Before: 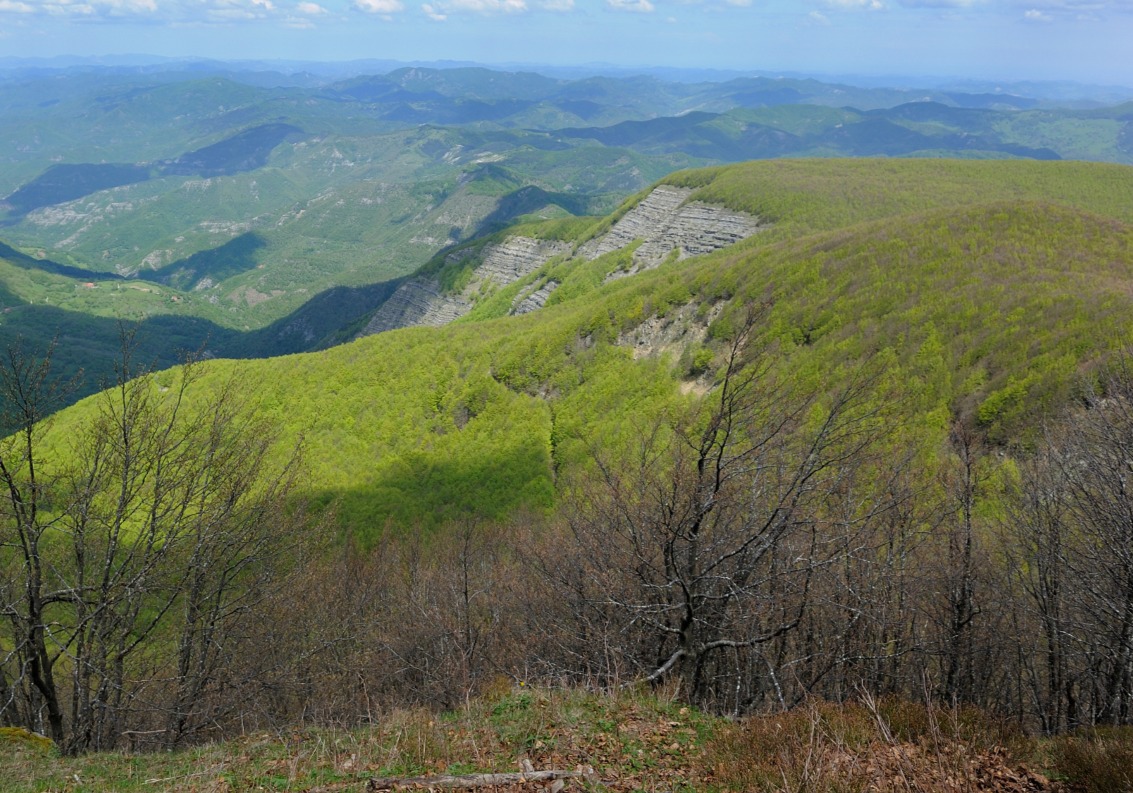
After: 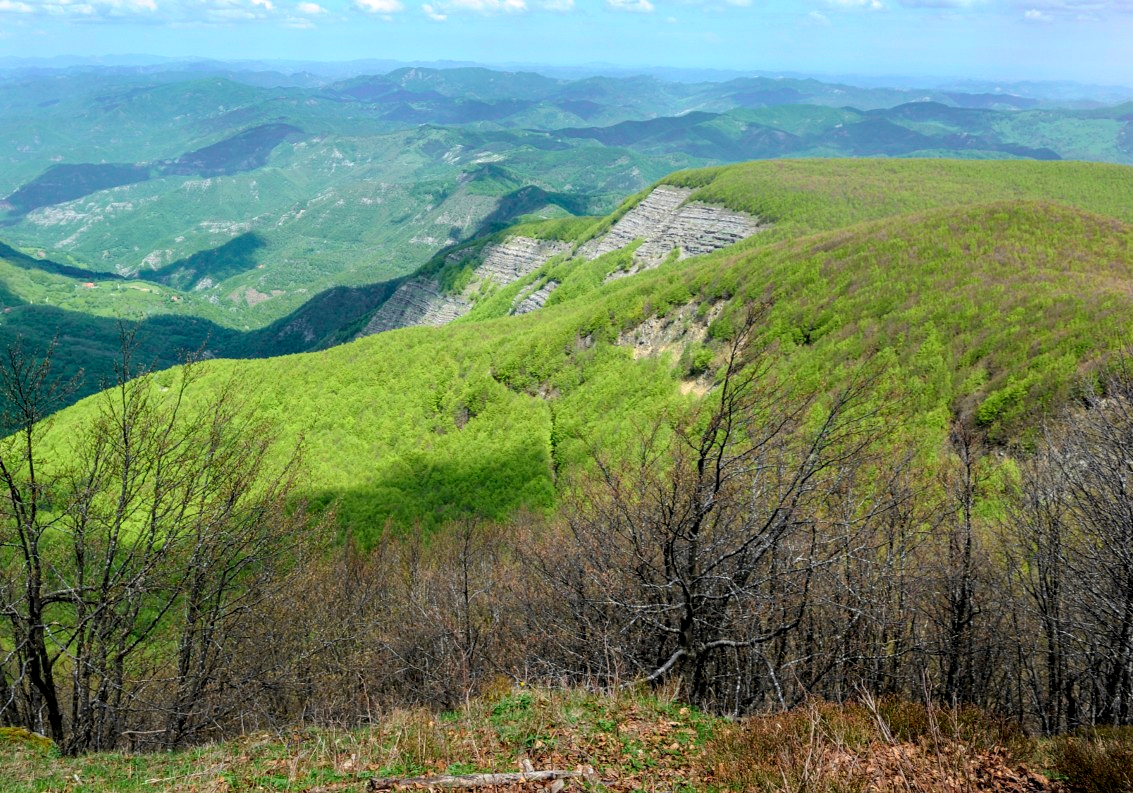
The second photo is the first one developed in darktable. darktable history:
local contrast: detail 144%
tone curve: curves: ch0 [(0, 0) (0.051, 0.047) (0.102, 0.099) (0.228, 0.262) (0.446, 0.527) (0.695, 0.778) (0.908, 0.946) (1, 1)]; ch1 [(0, 0) (0.339, 0.298) (0.402, 0.363) (0.453, 0.413) (0.485, 0.469) (0.494, 0.493) (0.504, 0.501) (0.525, 0.533) (0.563, 0.591) (0.597, 0.631) (1, 1)]; ch2 [(0, 0) (0.48, 0.48) (0.504, 0.5) (0.539, 0.554) (0.59, 0.628) (0.642, 0.682) (0.824, 0.815) (1, 1)], color space Lab, independent channels, preserve colors none
